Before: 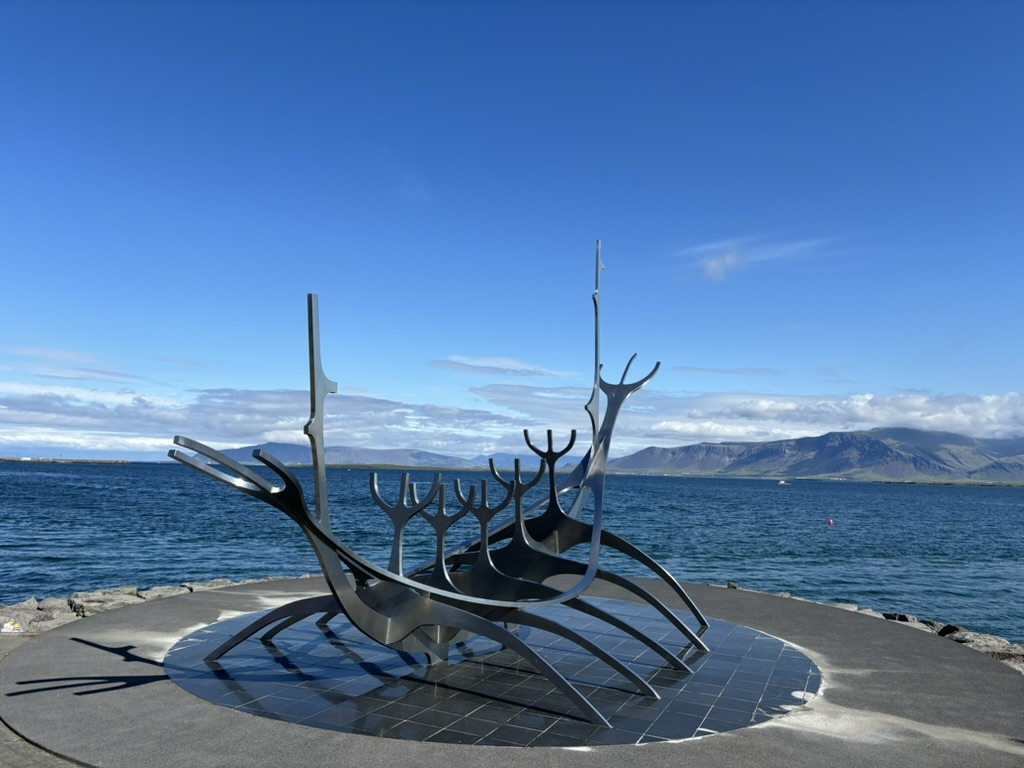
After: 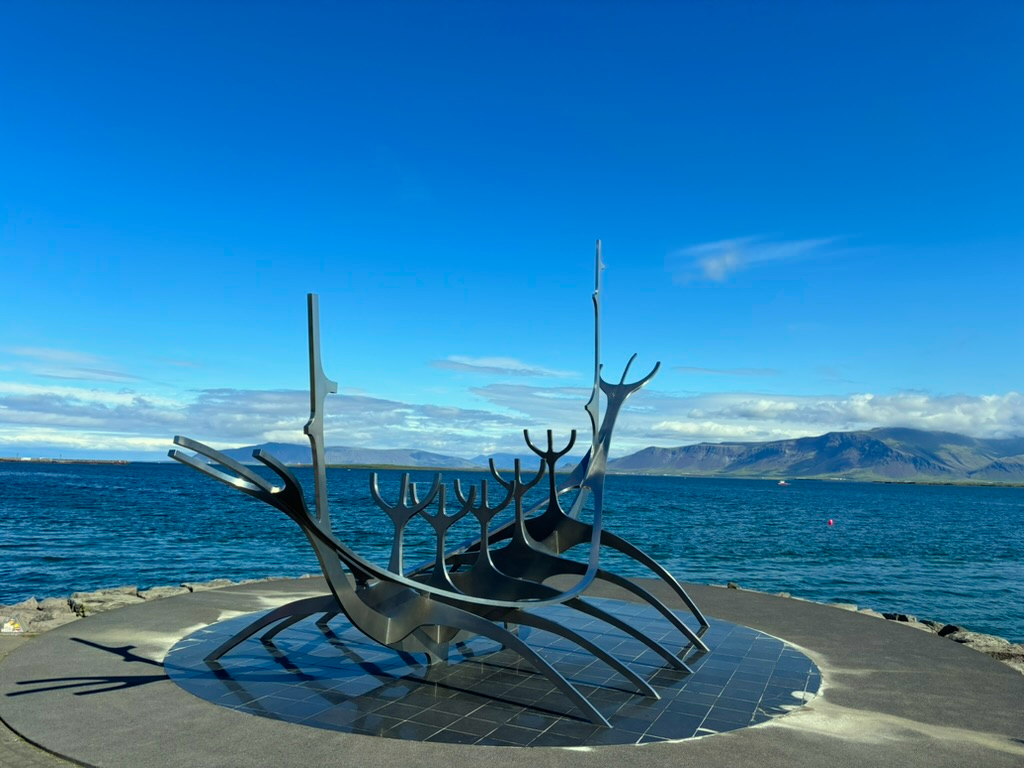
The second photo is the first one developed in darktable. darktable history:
color correction: highlights a* -5.94, highlights b* 11.19
color balance rgb: perceptual saturation grading › global saturation 20%, global vibrance 20%
